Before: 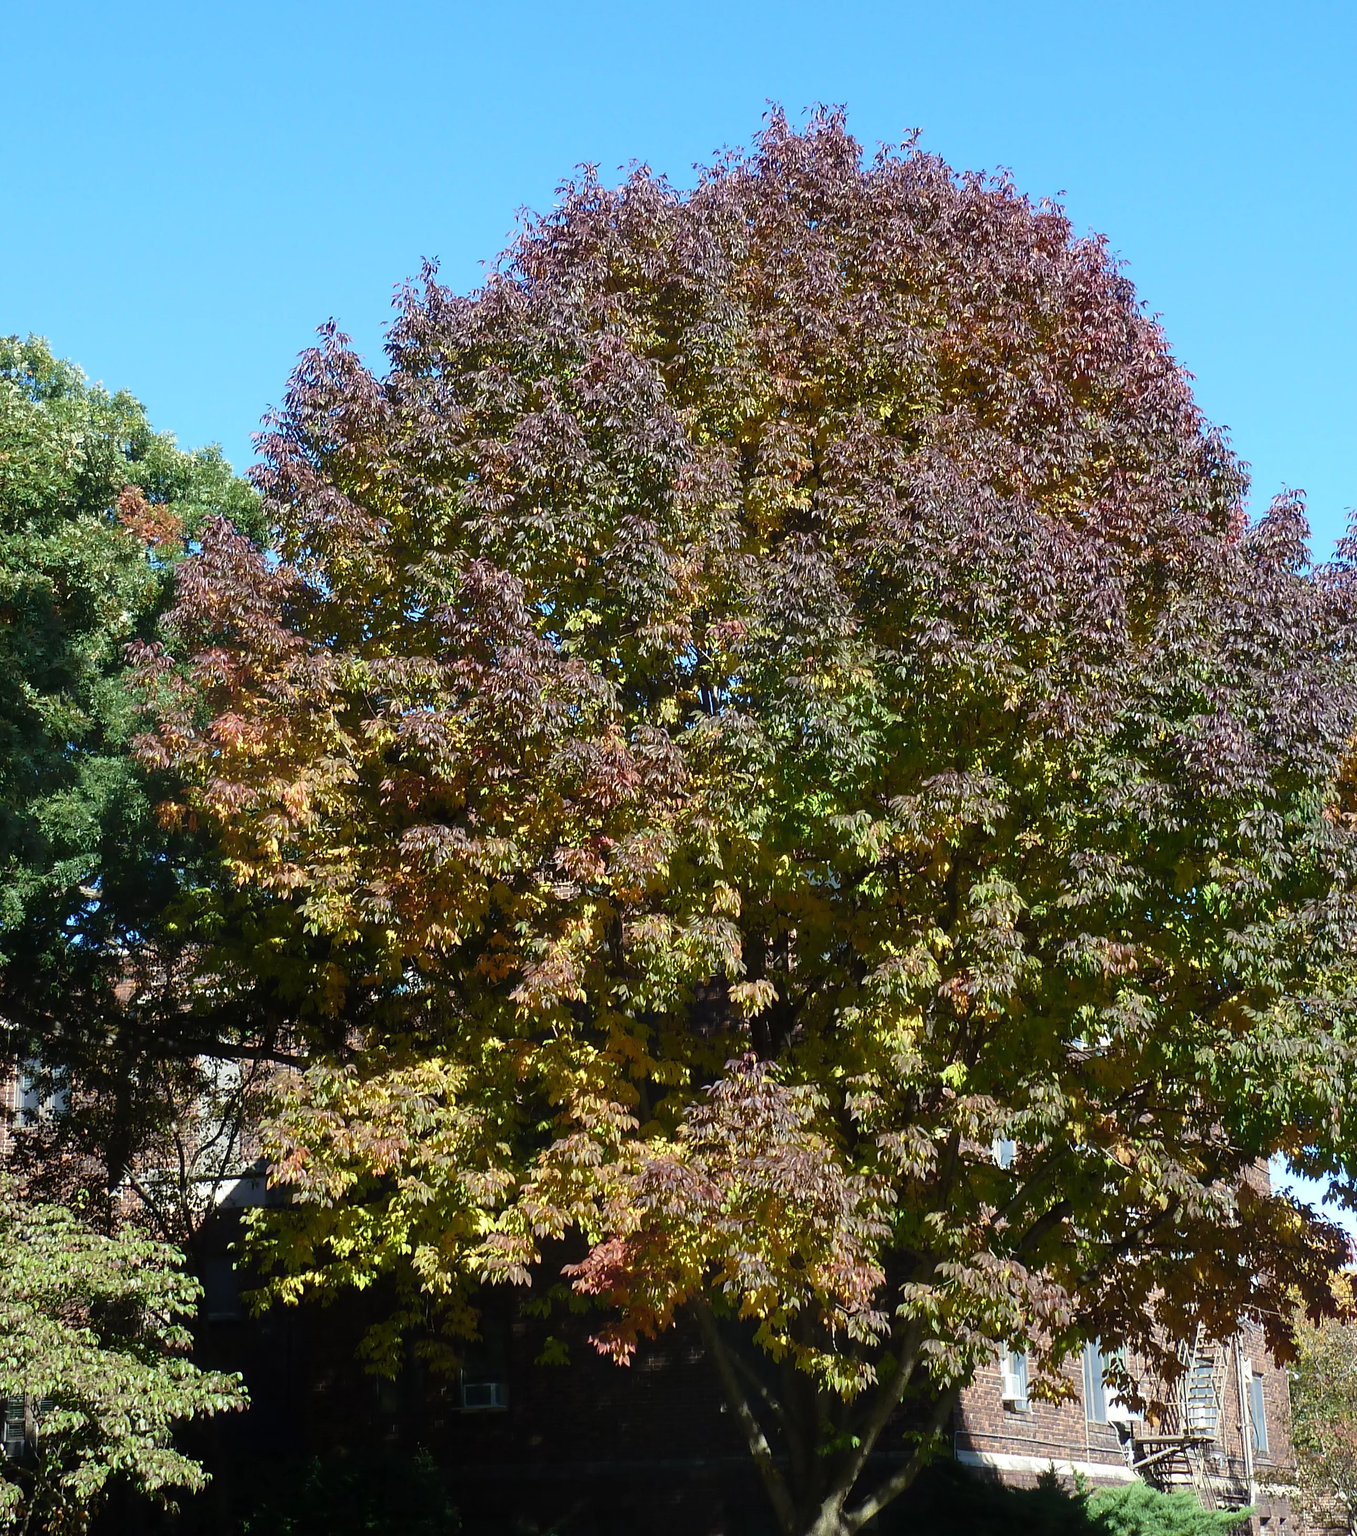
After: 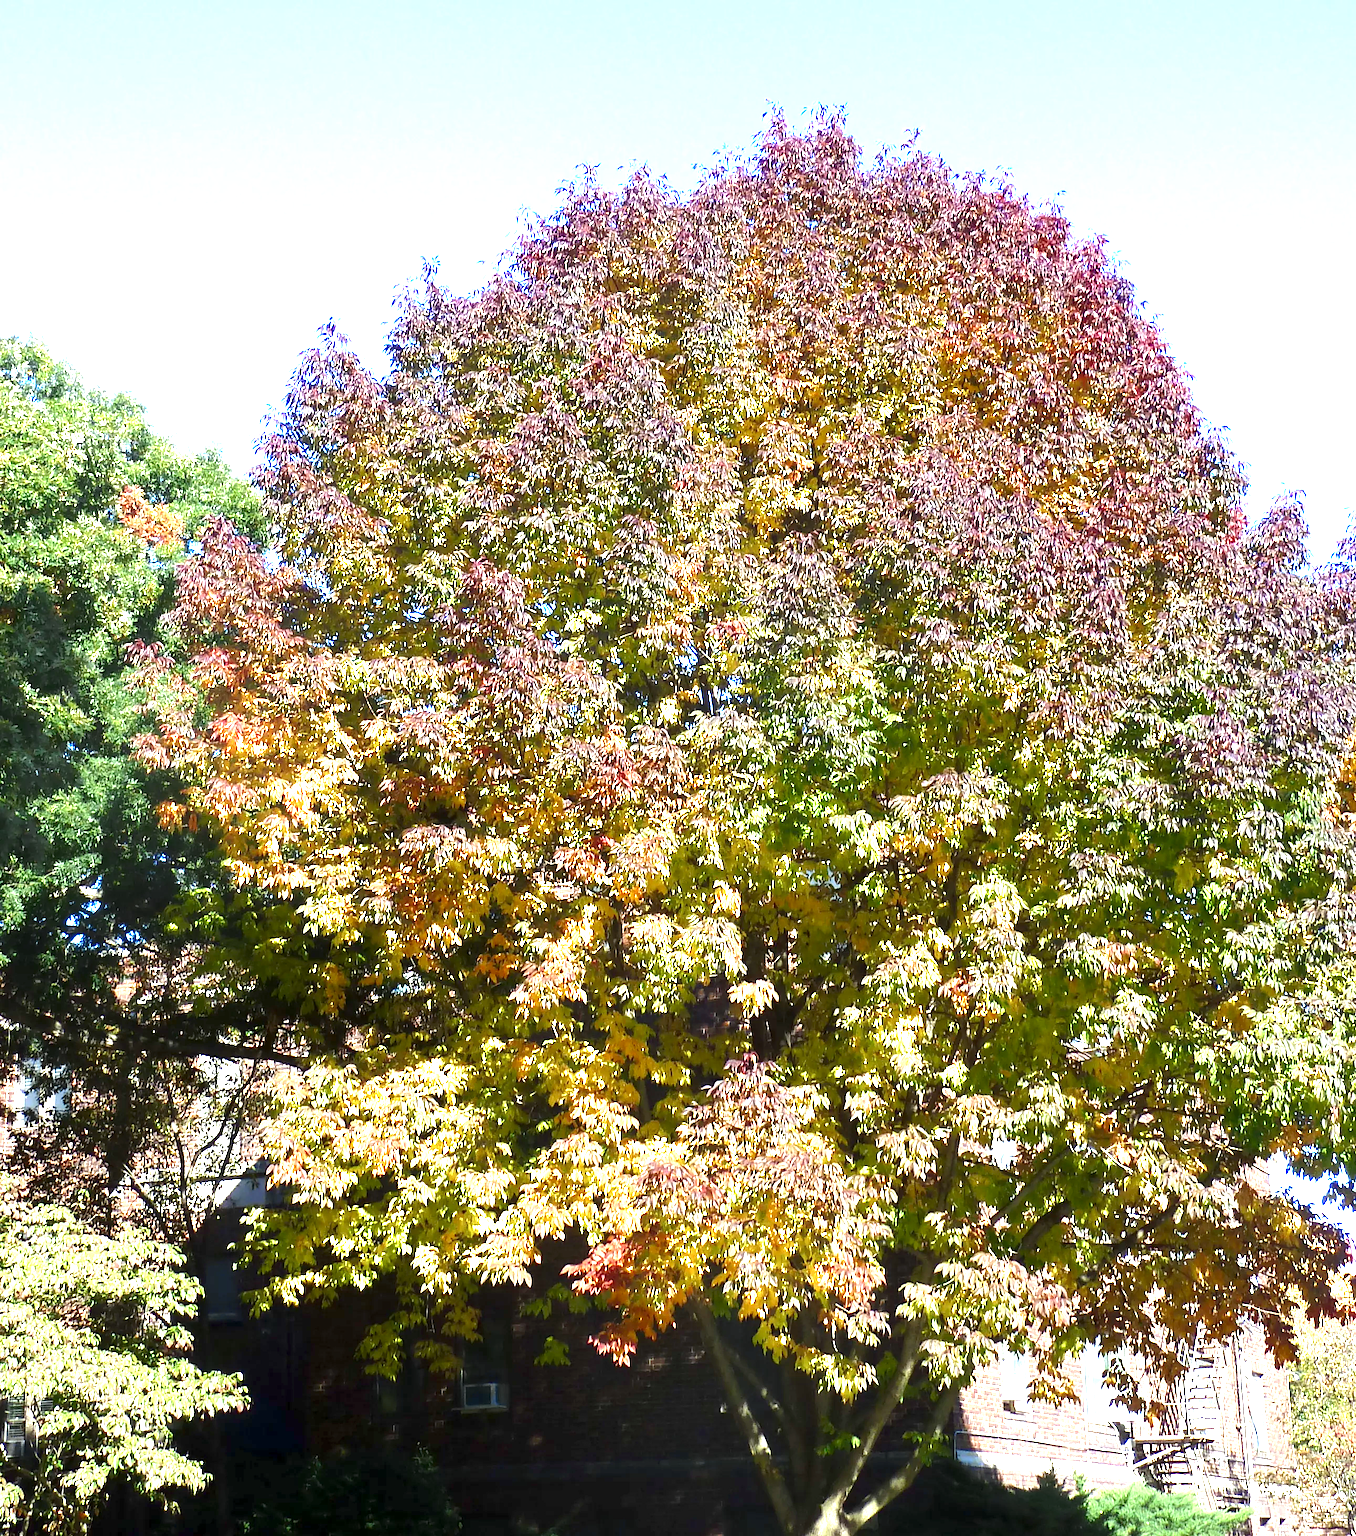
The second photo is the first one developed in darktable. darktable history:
color zones: curves: ch0 [(0.004, 0.305) (0.261, 0.623) (0.389, 0.399) (0.708, 0.571) (0.947, 0.34)]; ch1 [(0.025, 0.645) (0.229, 0.584) (0.326, 0.551) (0.484, 0.262) (0.757, 0.643)]
exposure: black level correction 0.001, exposure 1.734 EV, compensate highlight preservation false
